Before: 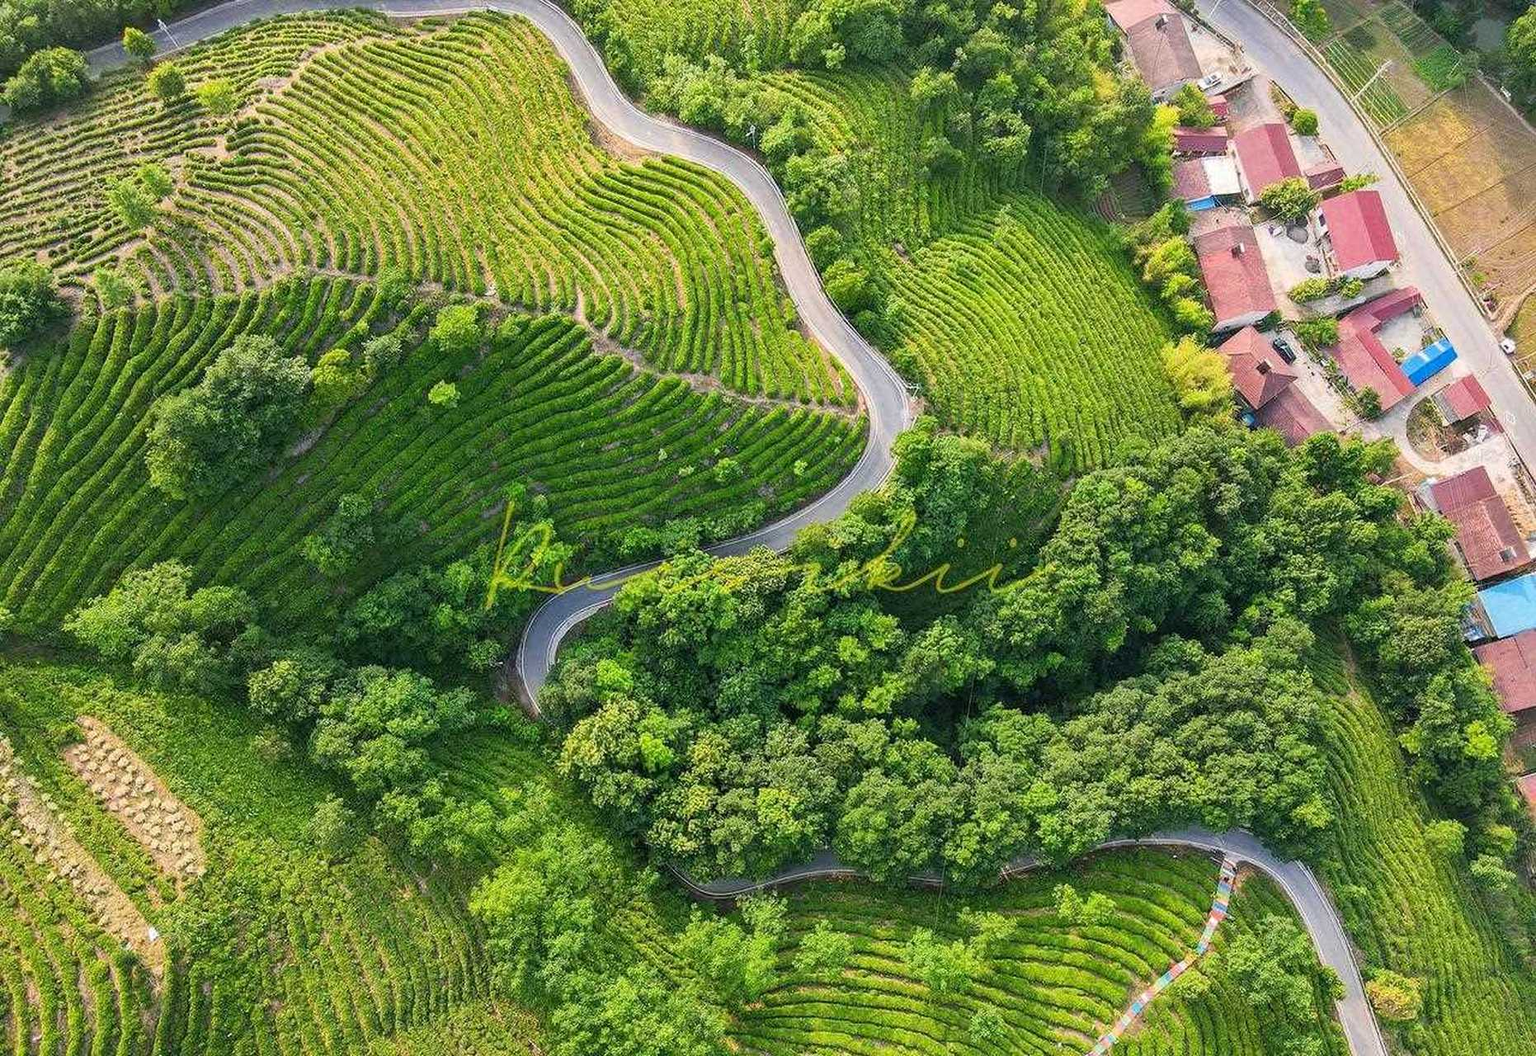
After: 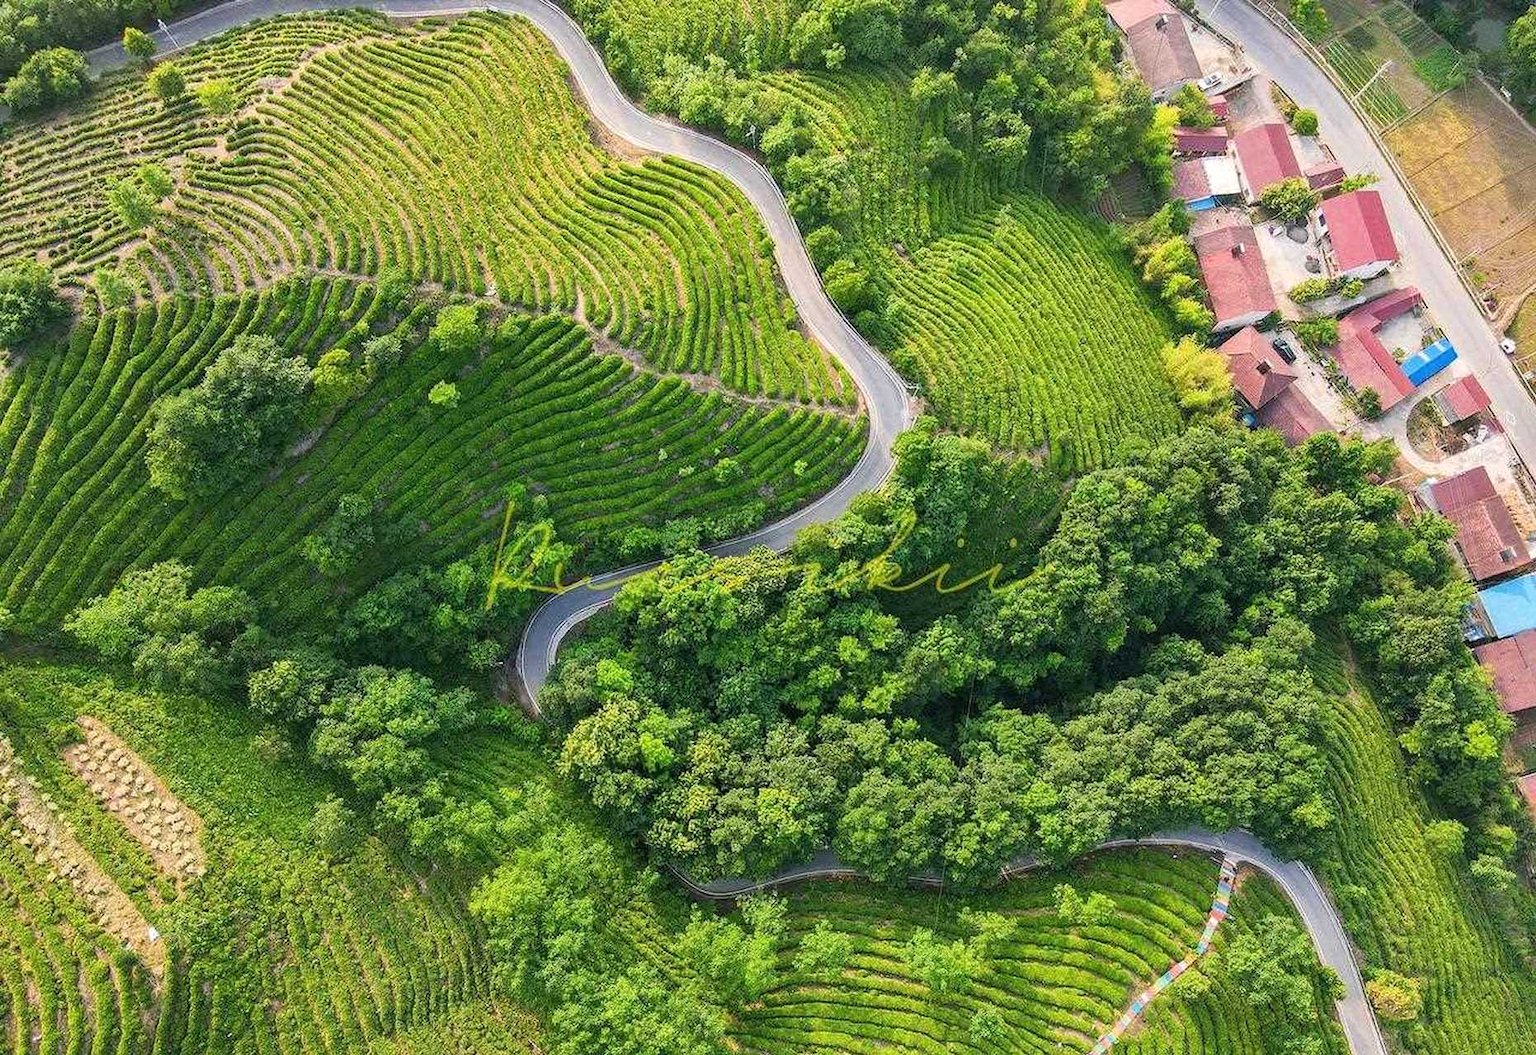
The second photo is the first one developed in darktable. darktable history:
shadows and highlights: shadows -9.11, white point adjustment 1.52, highlights 9.37
